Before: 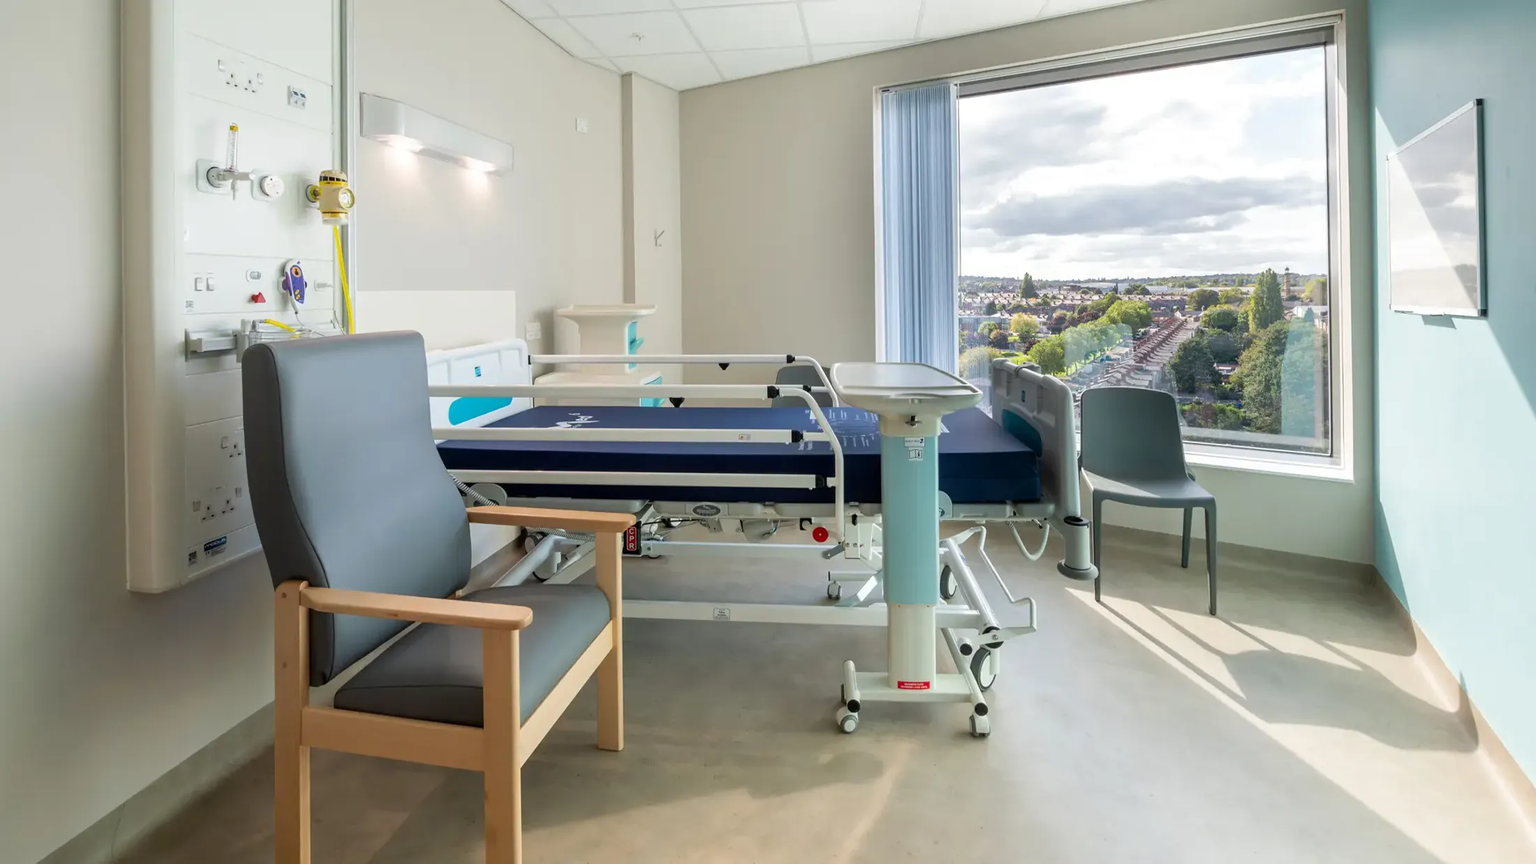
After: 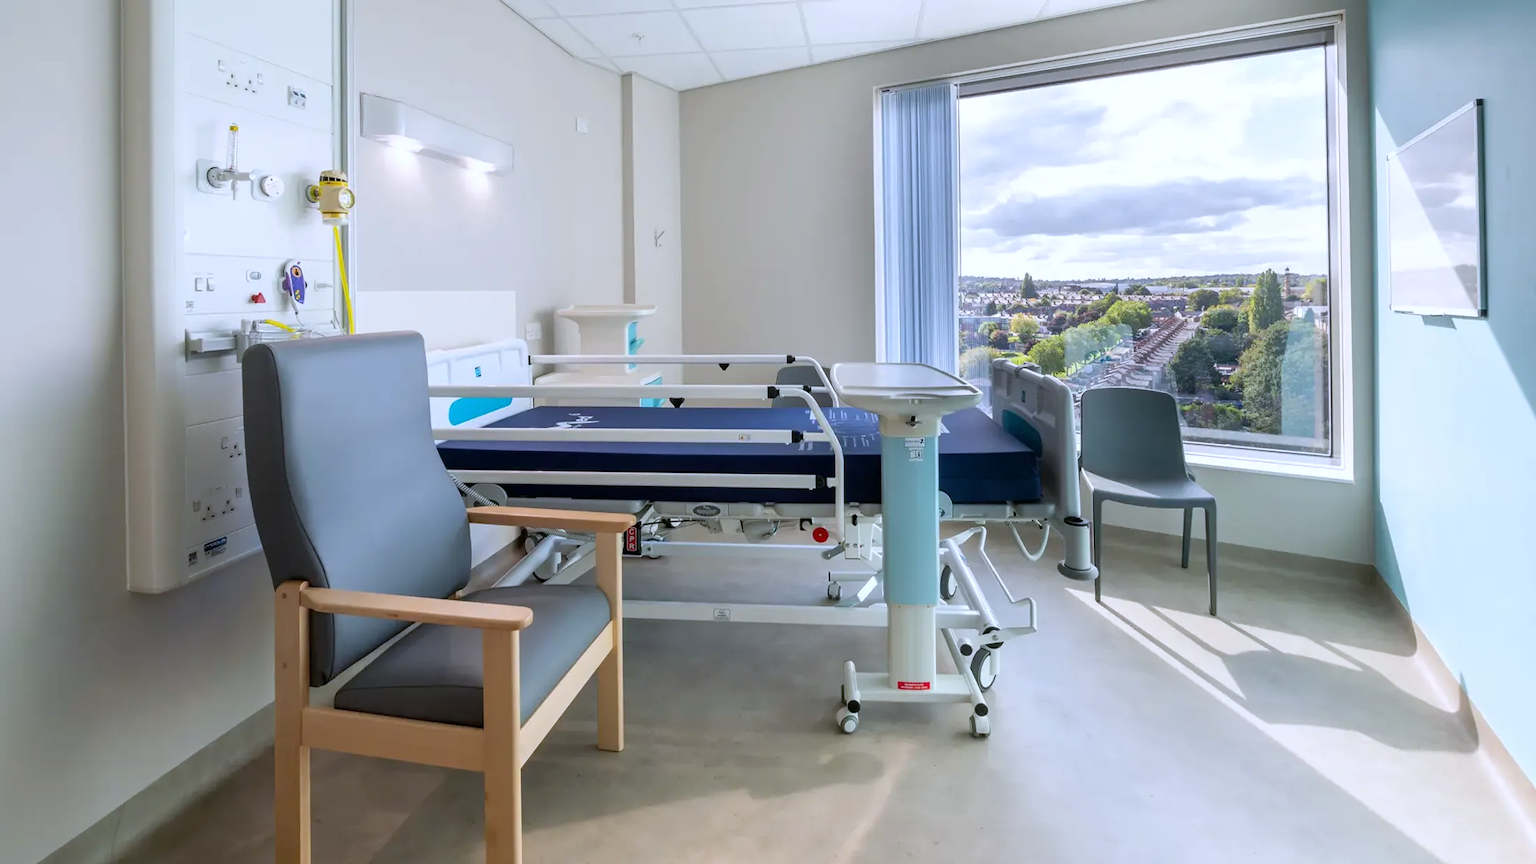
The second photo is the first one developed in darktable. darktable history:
white balance: red 0.967, blue 1.119, emerald 0.756
